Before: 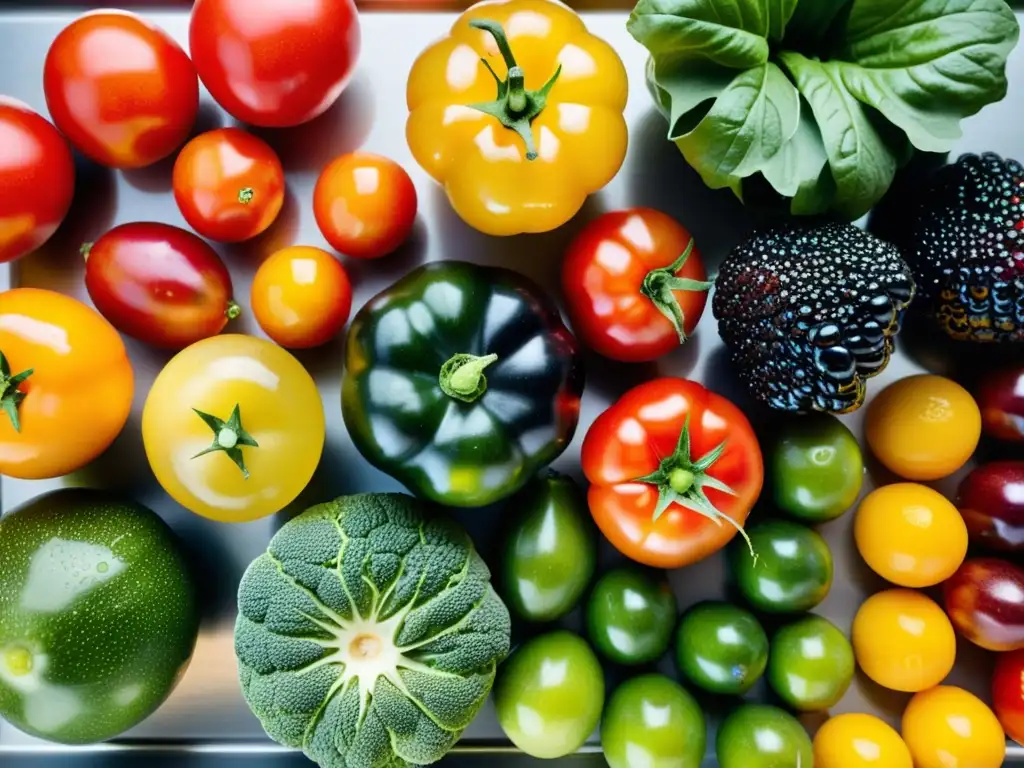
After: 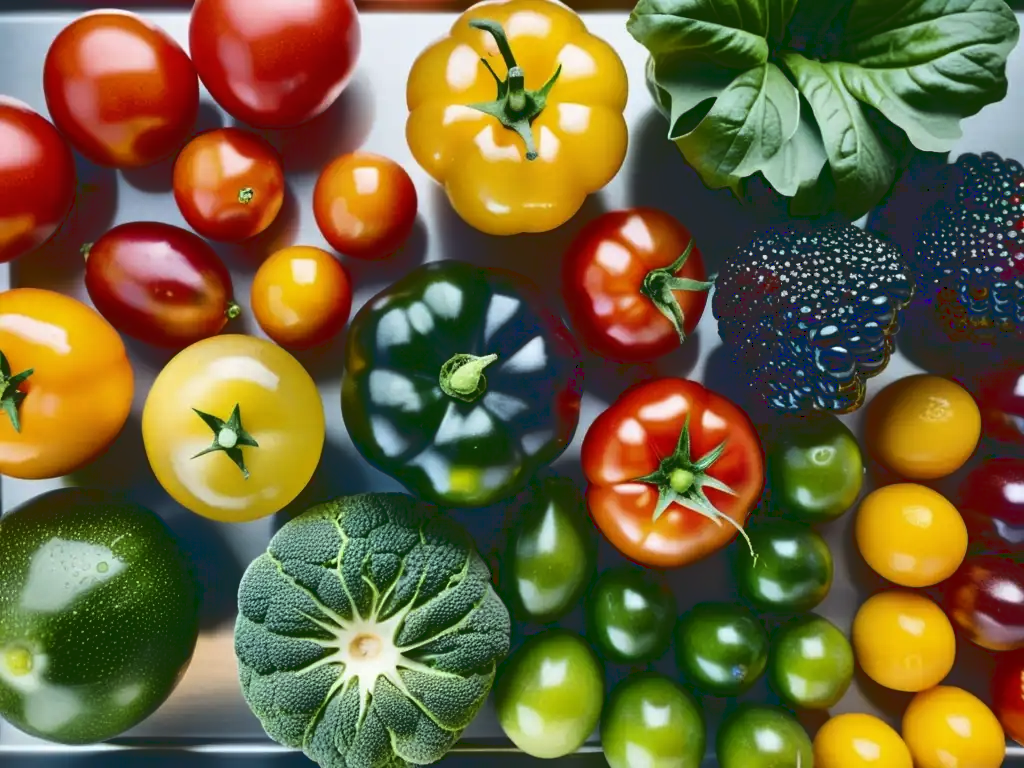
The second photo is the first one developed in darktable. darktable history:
base curve: curves: ch0 [(0, 0.02) (0.083, 0.036) (1, 1)]
